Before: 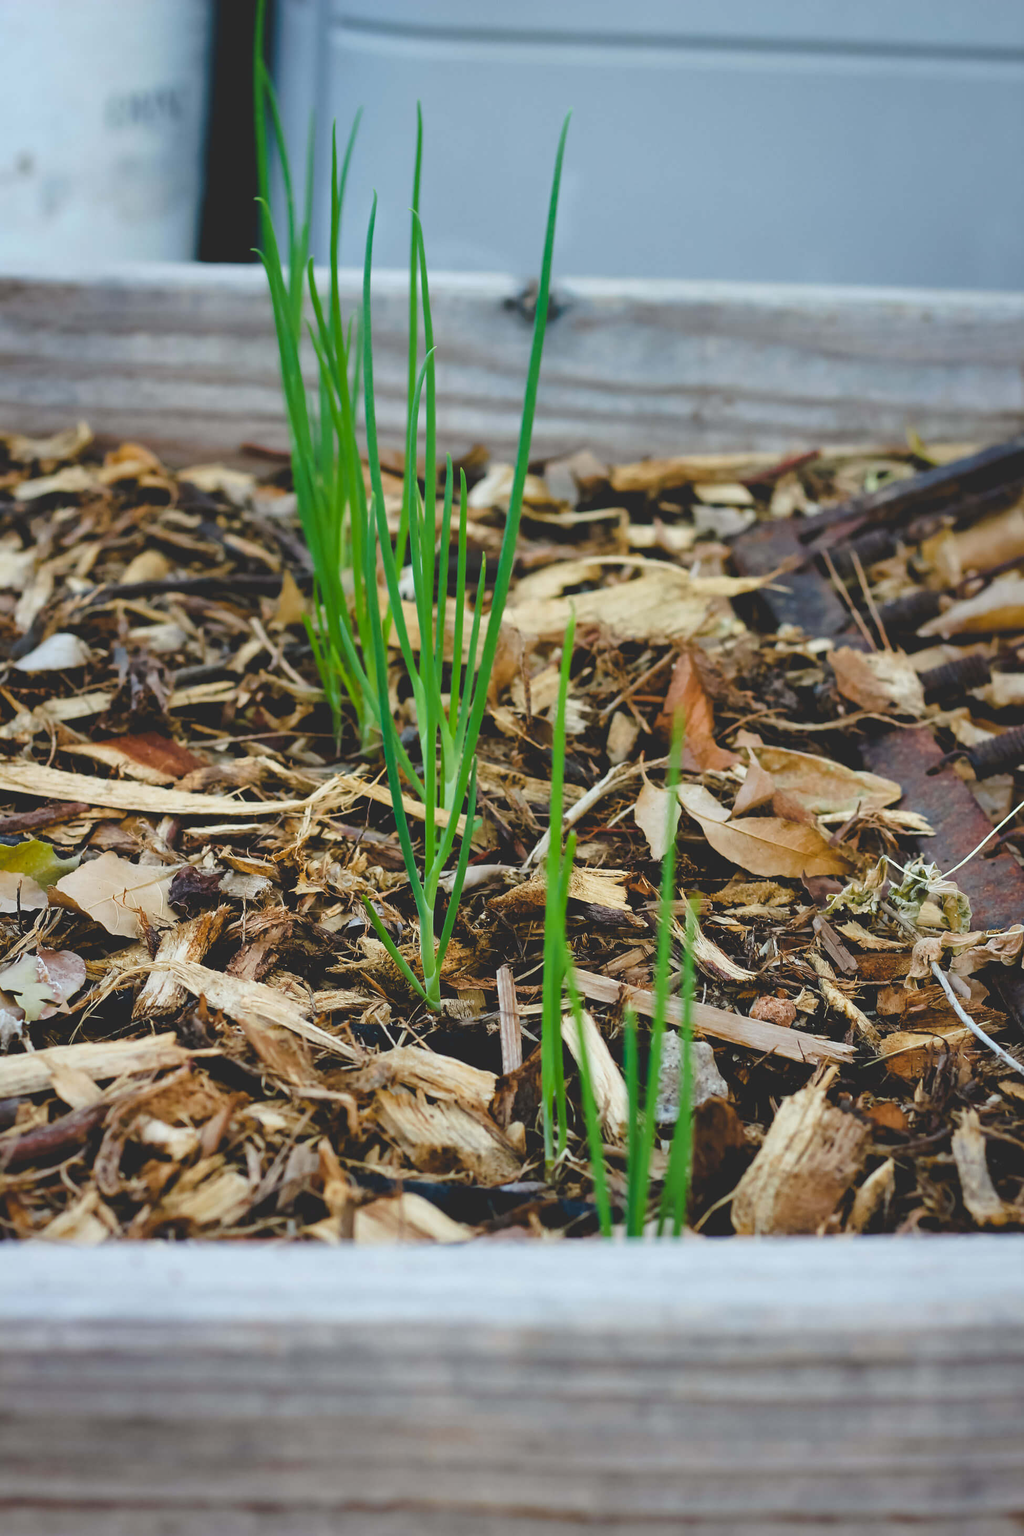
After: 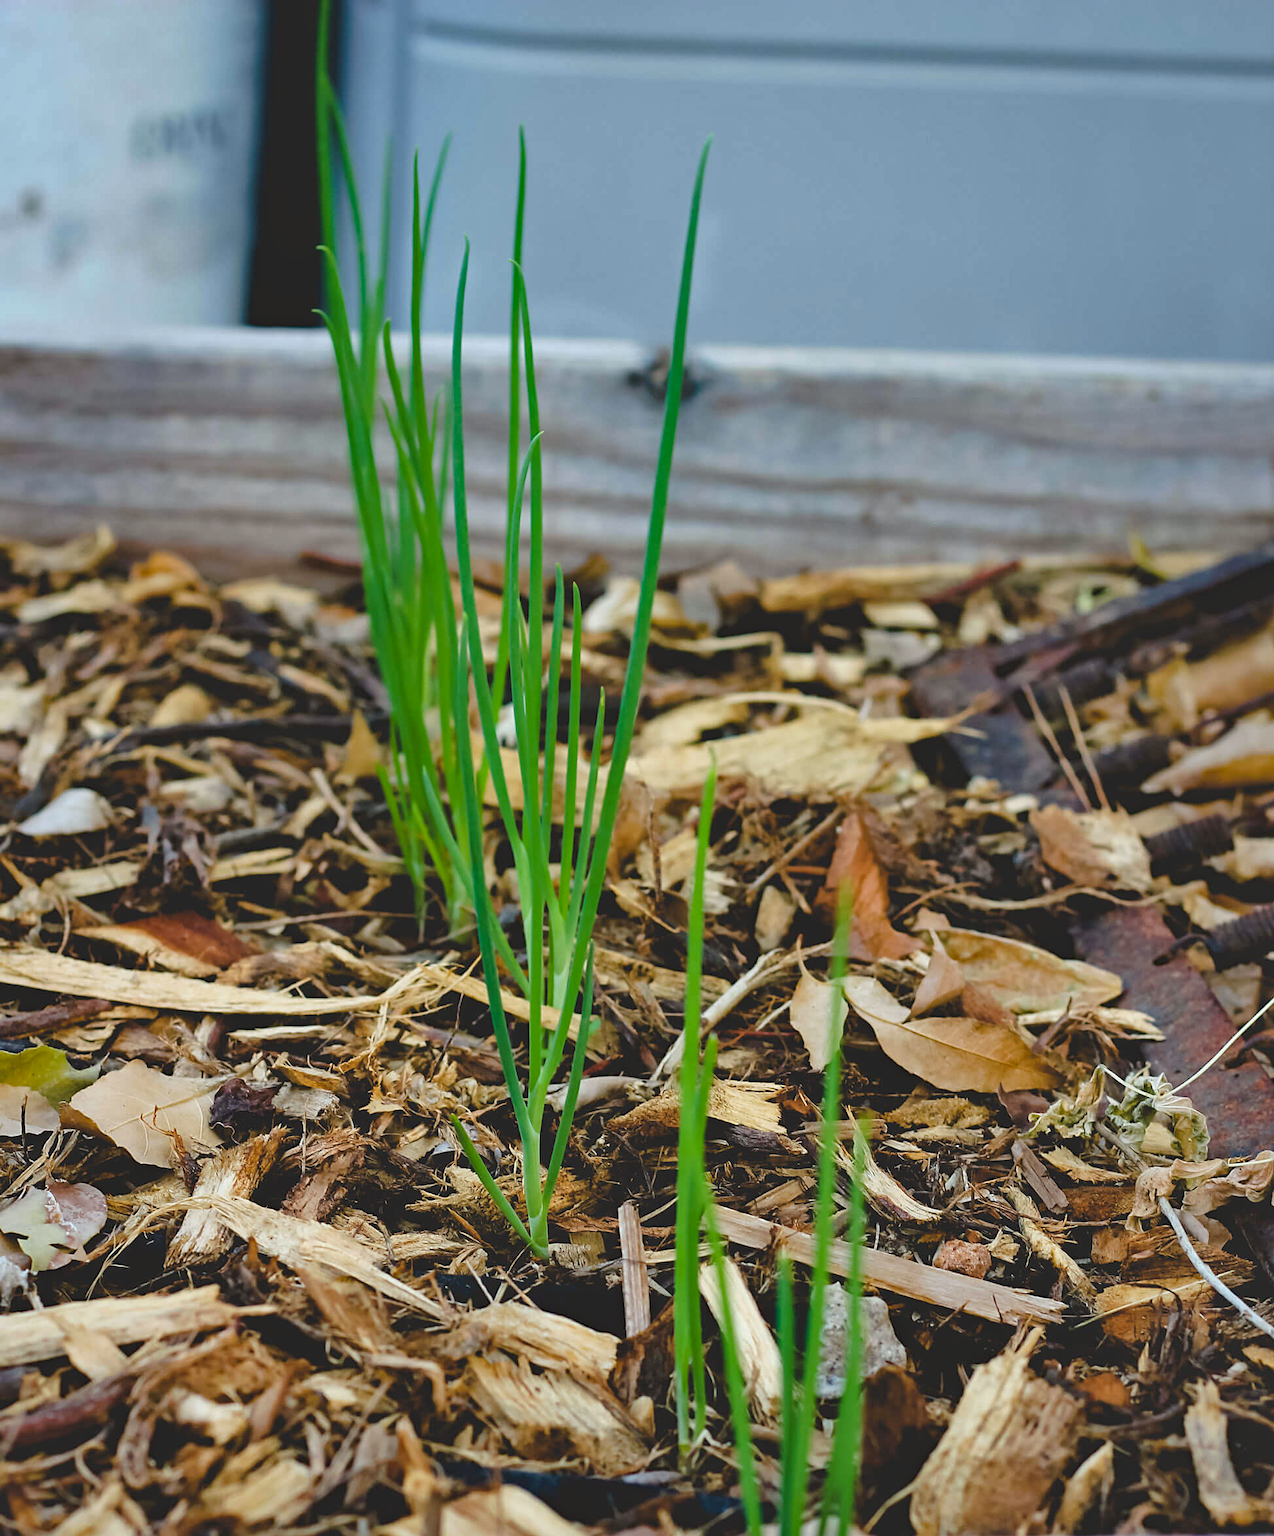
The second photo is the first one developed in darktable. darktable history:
crop: bottom 19.644%
shadows and highlights: low approximation 0.01, soften with gaussian
sharpen: amount 0.2
haze removal: compatibility mode true, adaptive false
